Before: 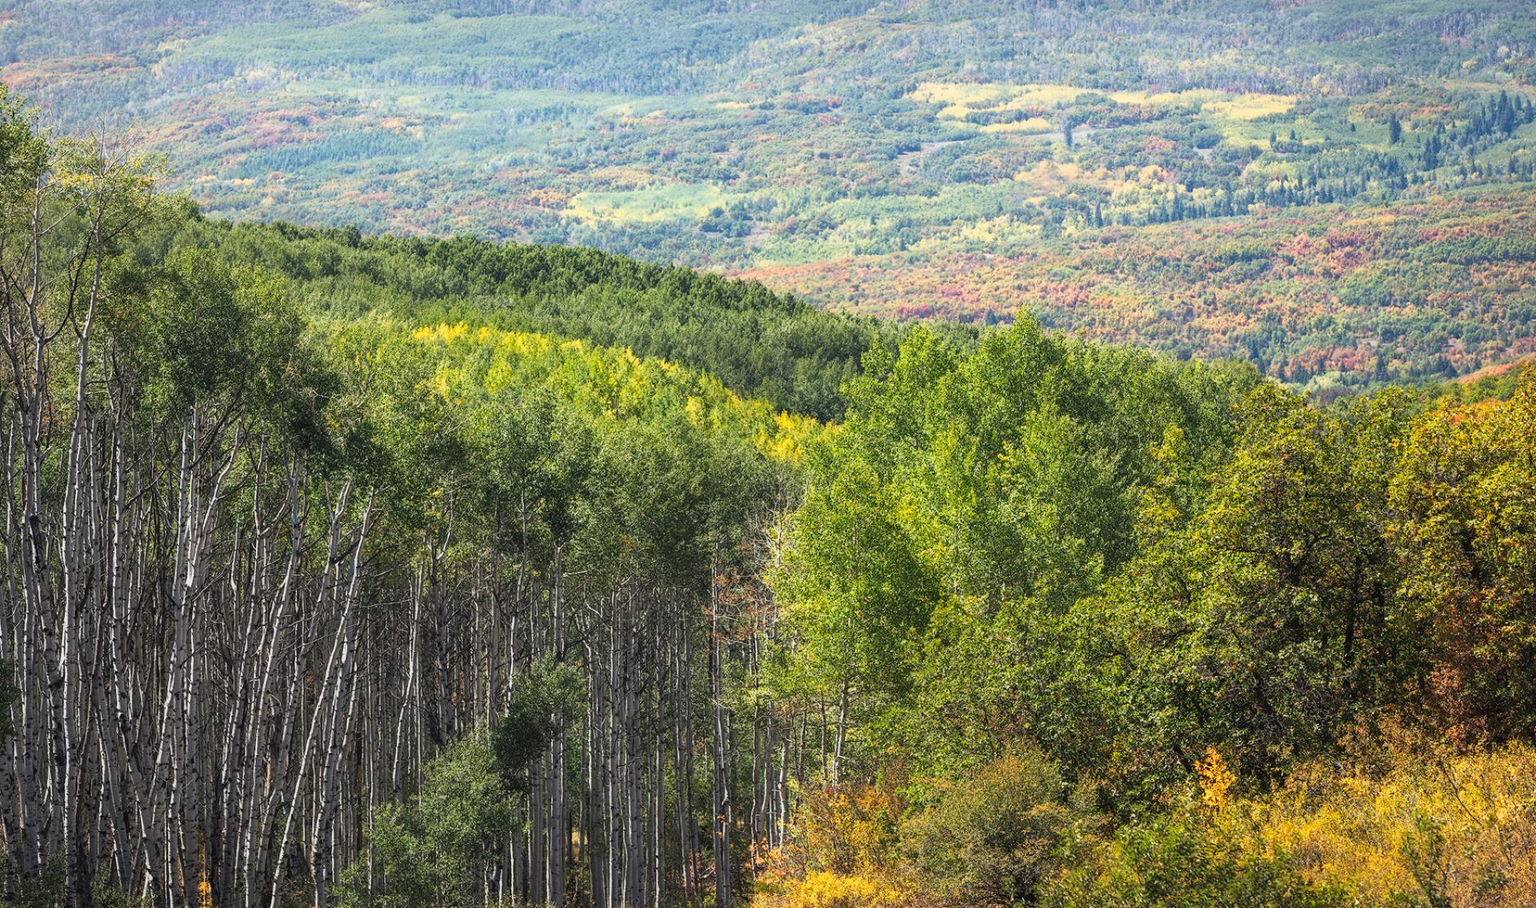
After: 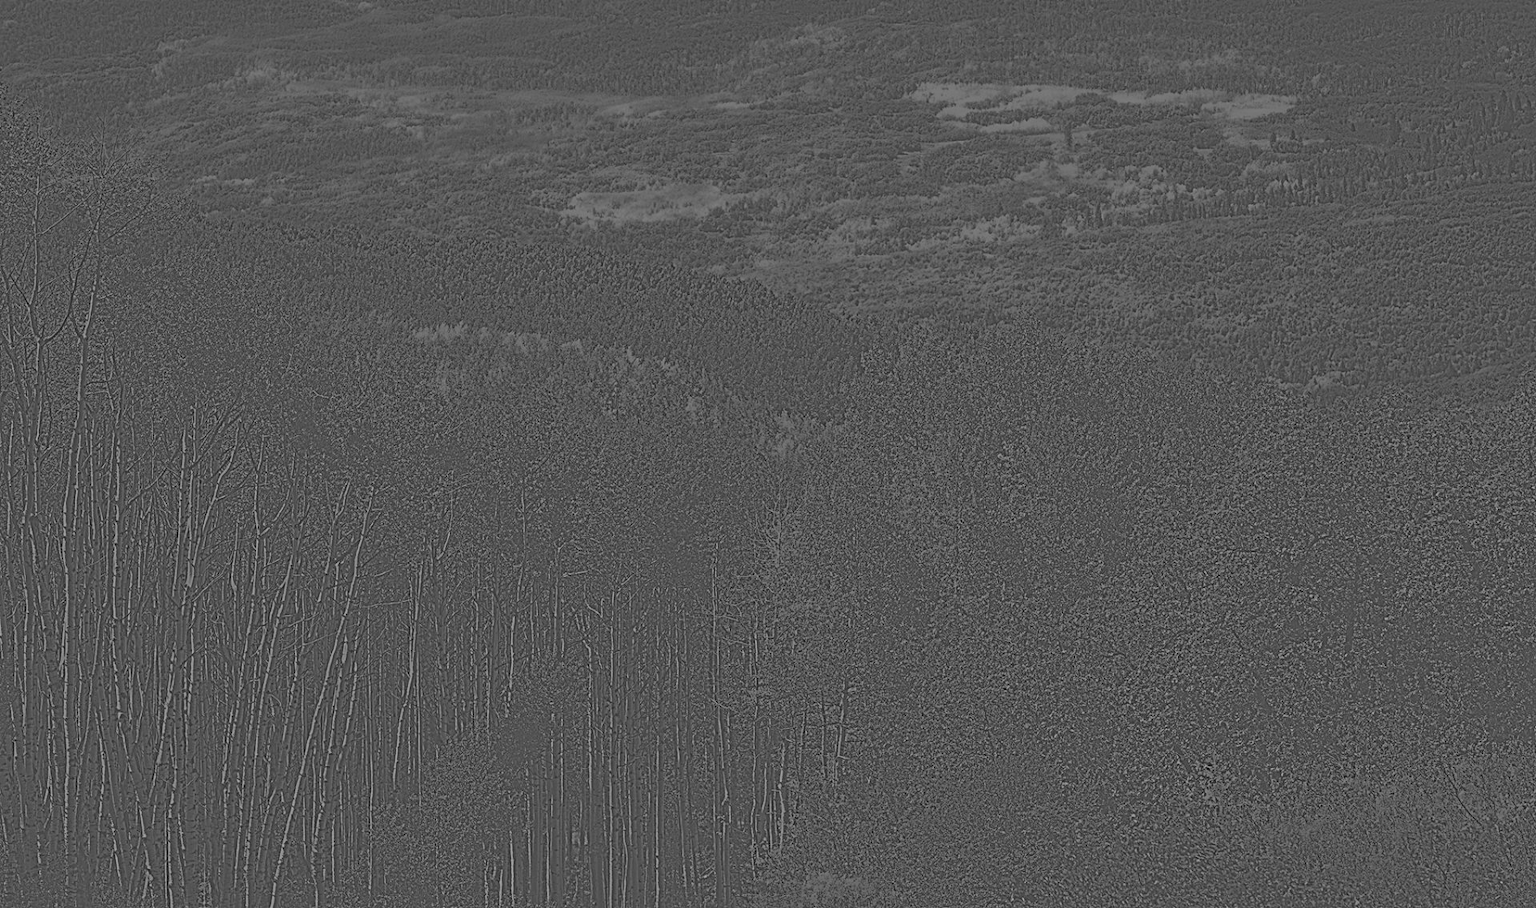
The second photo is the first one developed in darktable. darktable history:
contrast brightness saturation: contrast 0.19, brightness -0.24, saturation 0.11
highpass: sharpness 5.84%, contrast boost 8.44%
exposure: black level correction 0.001, exposure 1.05 EV, compensate exposure bias true, compensate highlight preservation false
local contrast: detail 130%
